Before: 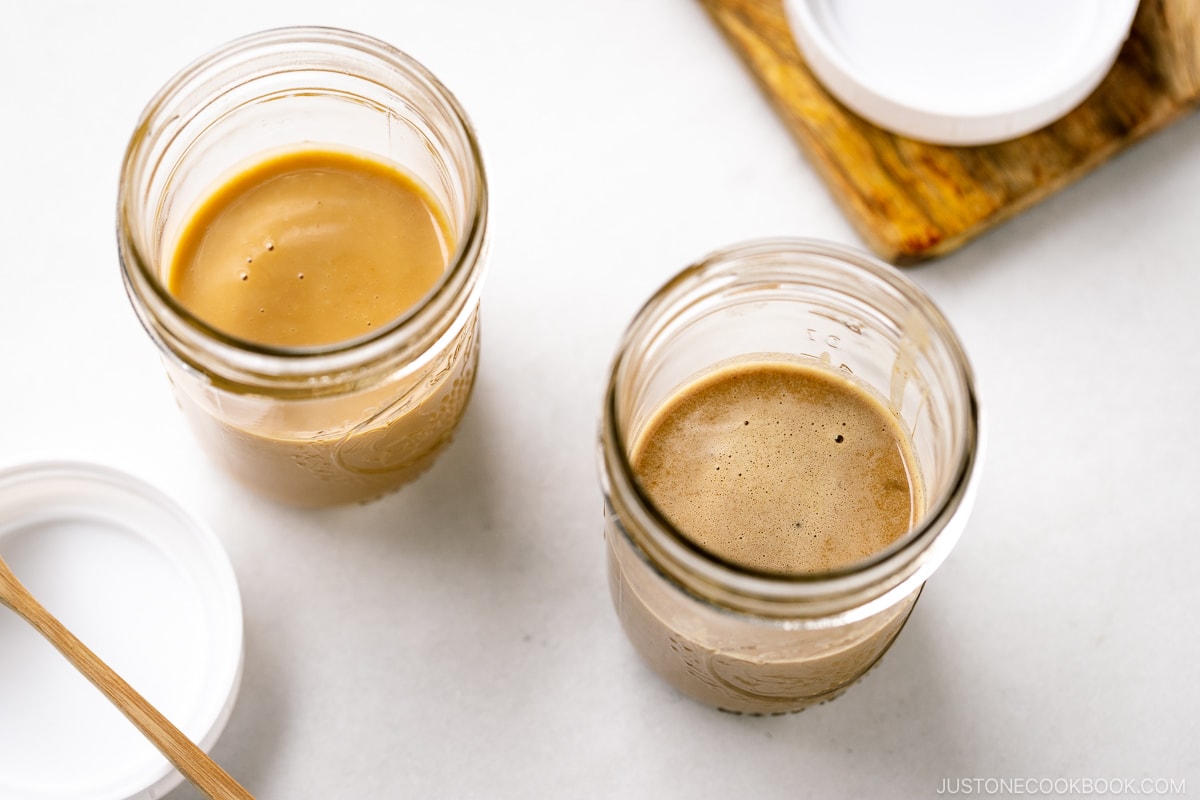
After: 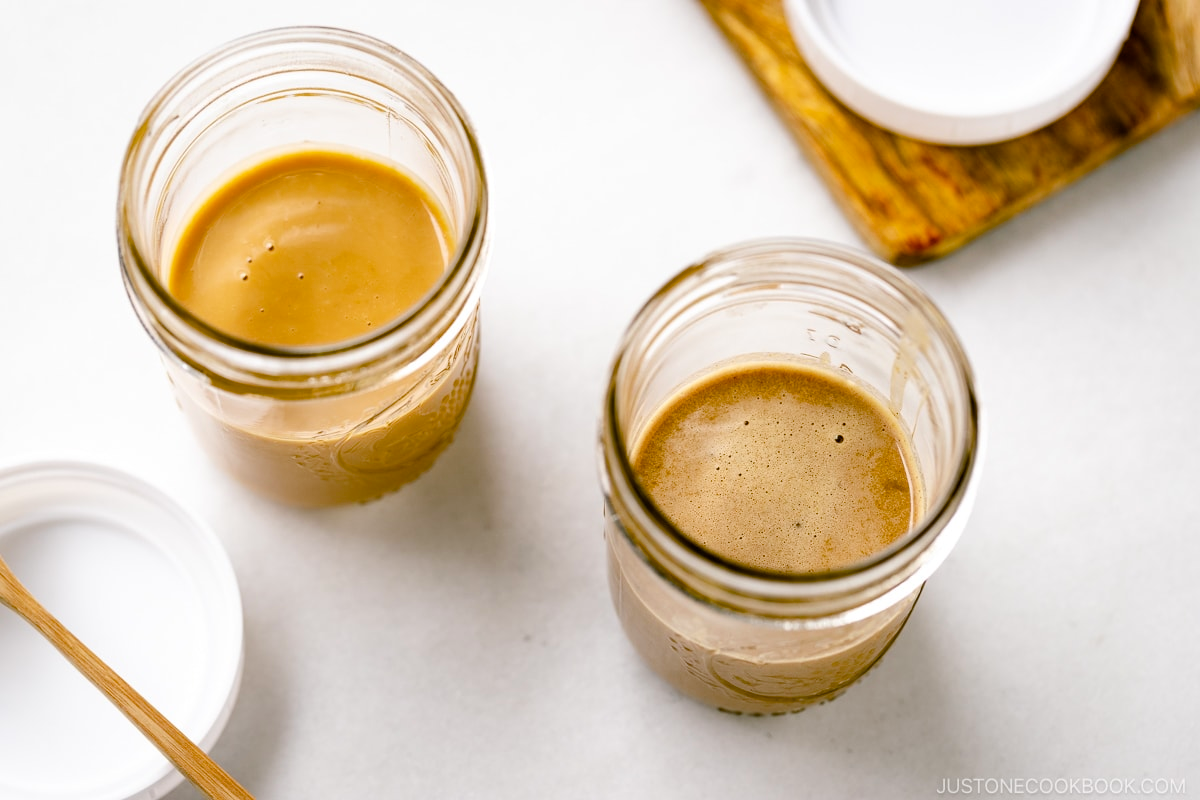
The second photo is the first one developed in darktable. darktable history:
color balance rgb: shadows lift › chroma 0.999%, shadows lift › hue 112.34°, perceptual saturation grading › global saturation 46.173%, perceptual saturation grading › highlights -50.354%, perceptual saturation grading › shadows 30.545%, global vibrance 15.005%
